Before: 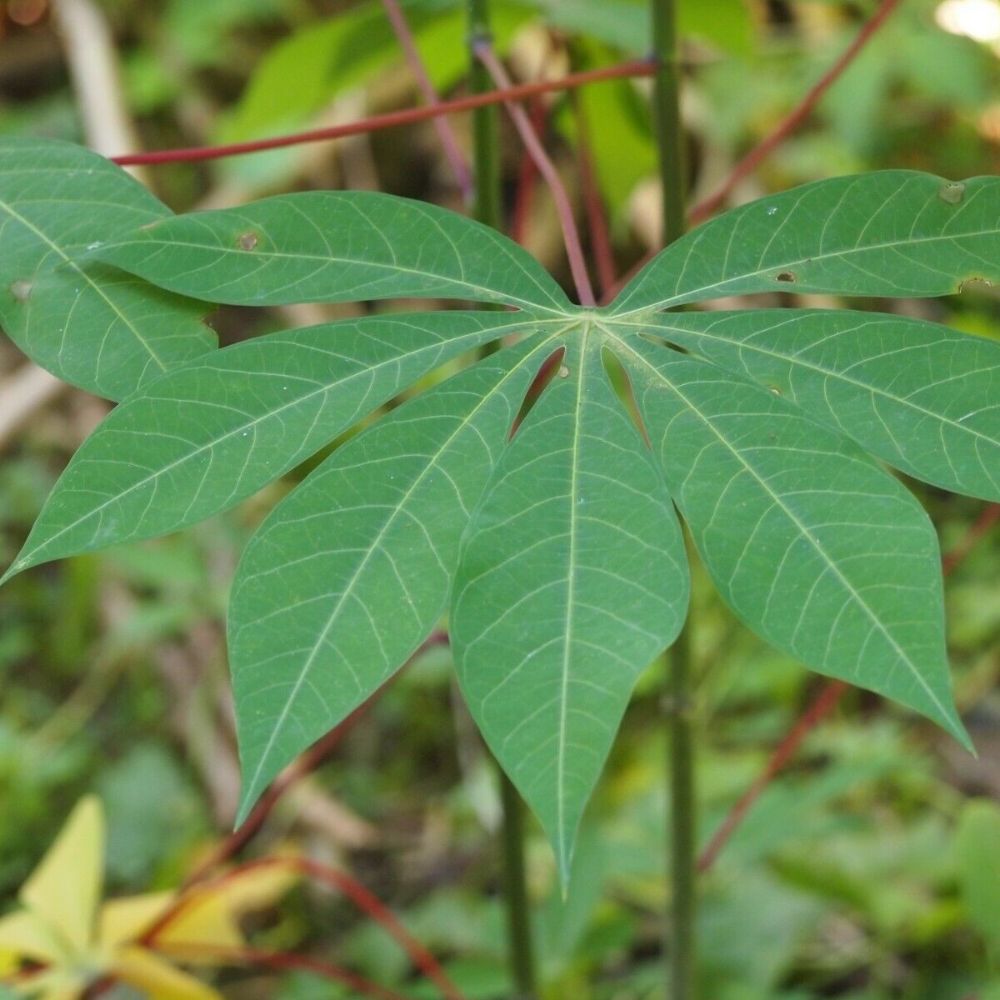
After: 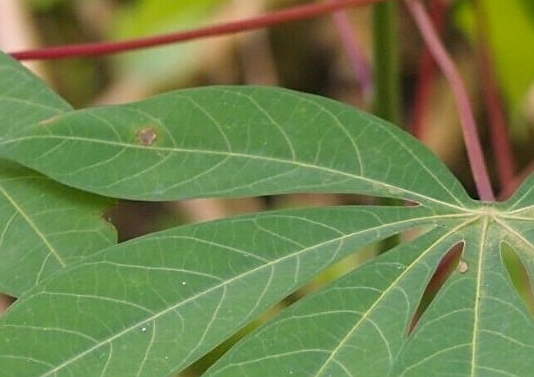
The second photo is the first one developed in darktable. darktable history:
color correction: highlights a* 13, highlights b* 5.51
sharpen: on, module defaults
crop: left 10.109%, top 10.514%, right 36.468%, bottom 51.7%
